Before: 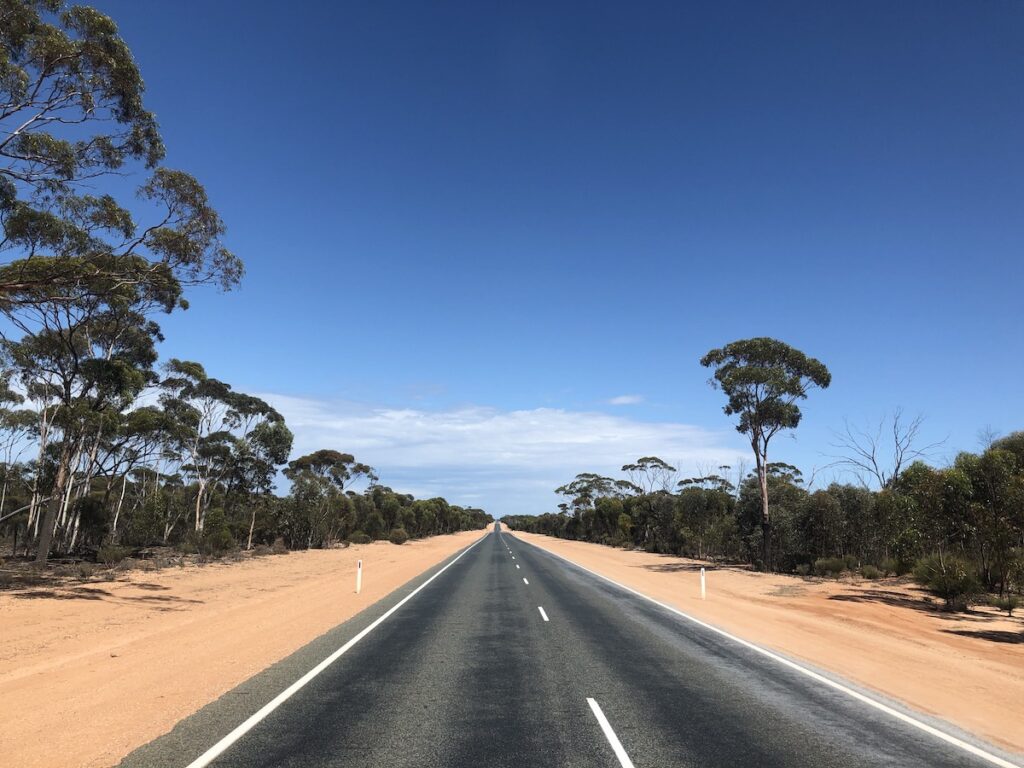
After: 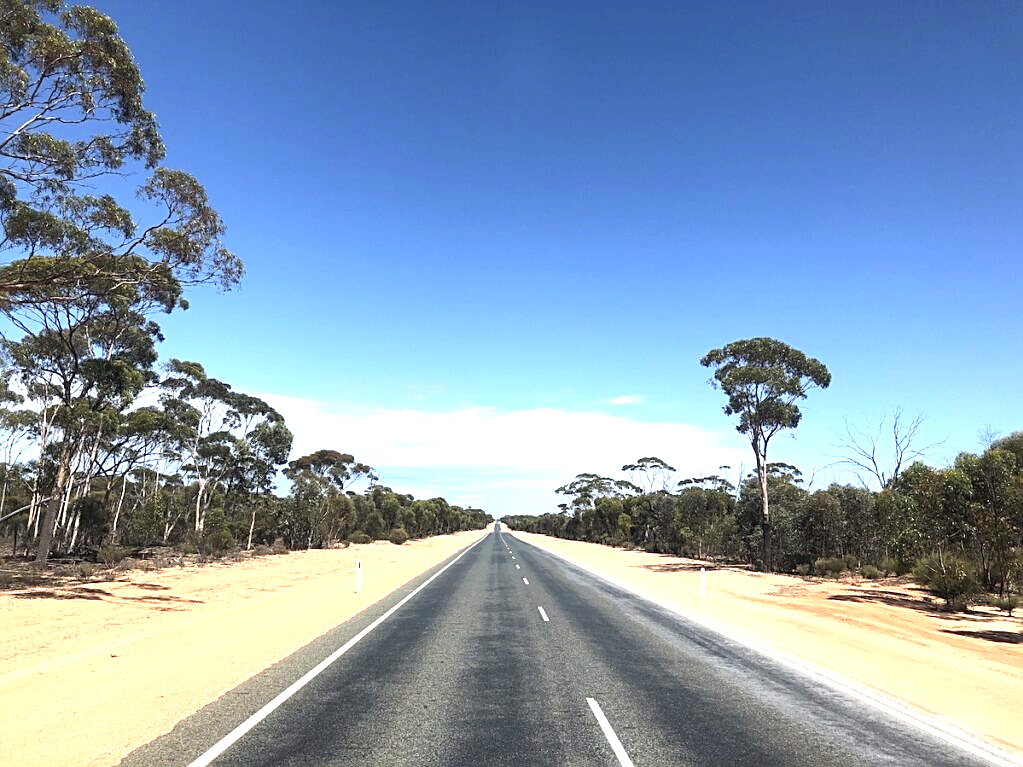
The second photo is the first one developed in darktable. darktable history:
crop and rotate: left 0.081%, bottom 0.013%
sharpen: on, module defaults
exposure: black level correction 0, exposure 1.001 EV, compensate exposure bias true, compensate highlight preservation false
